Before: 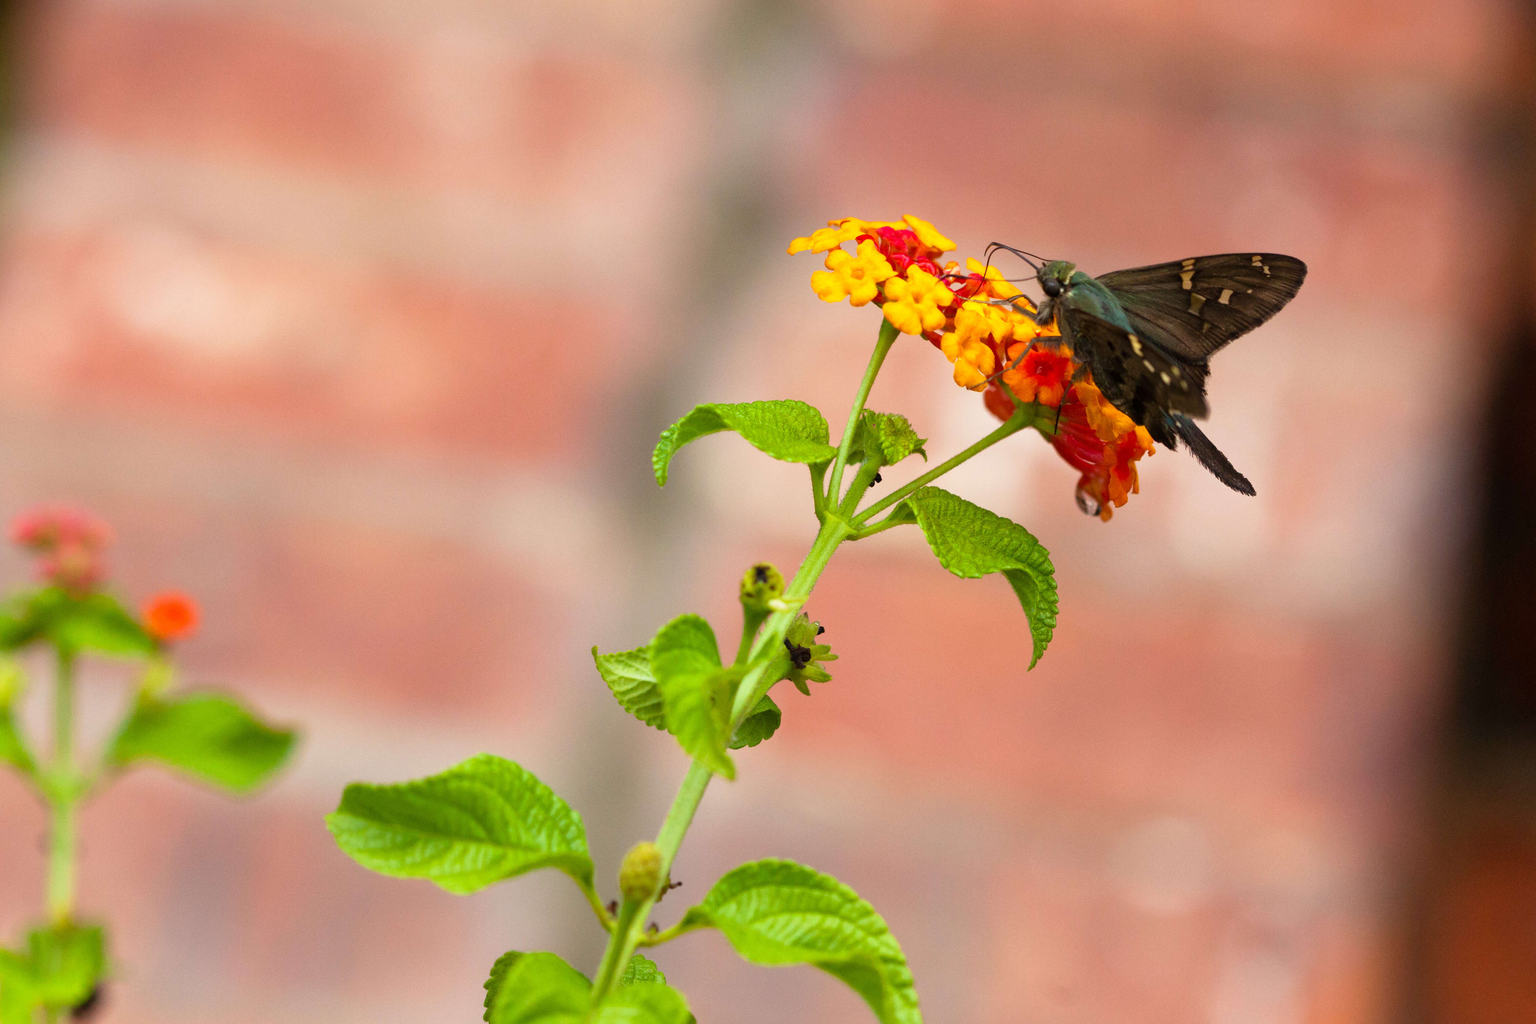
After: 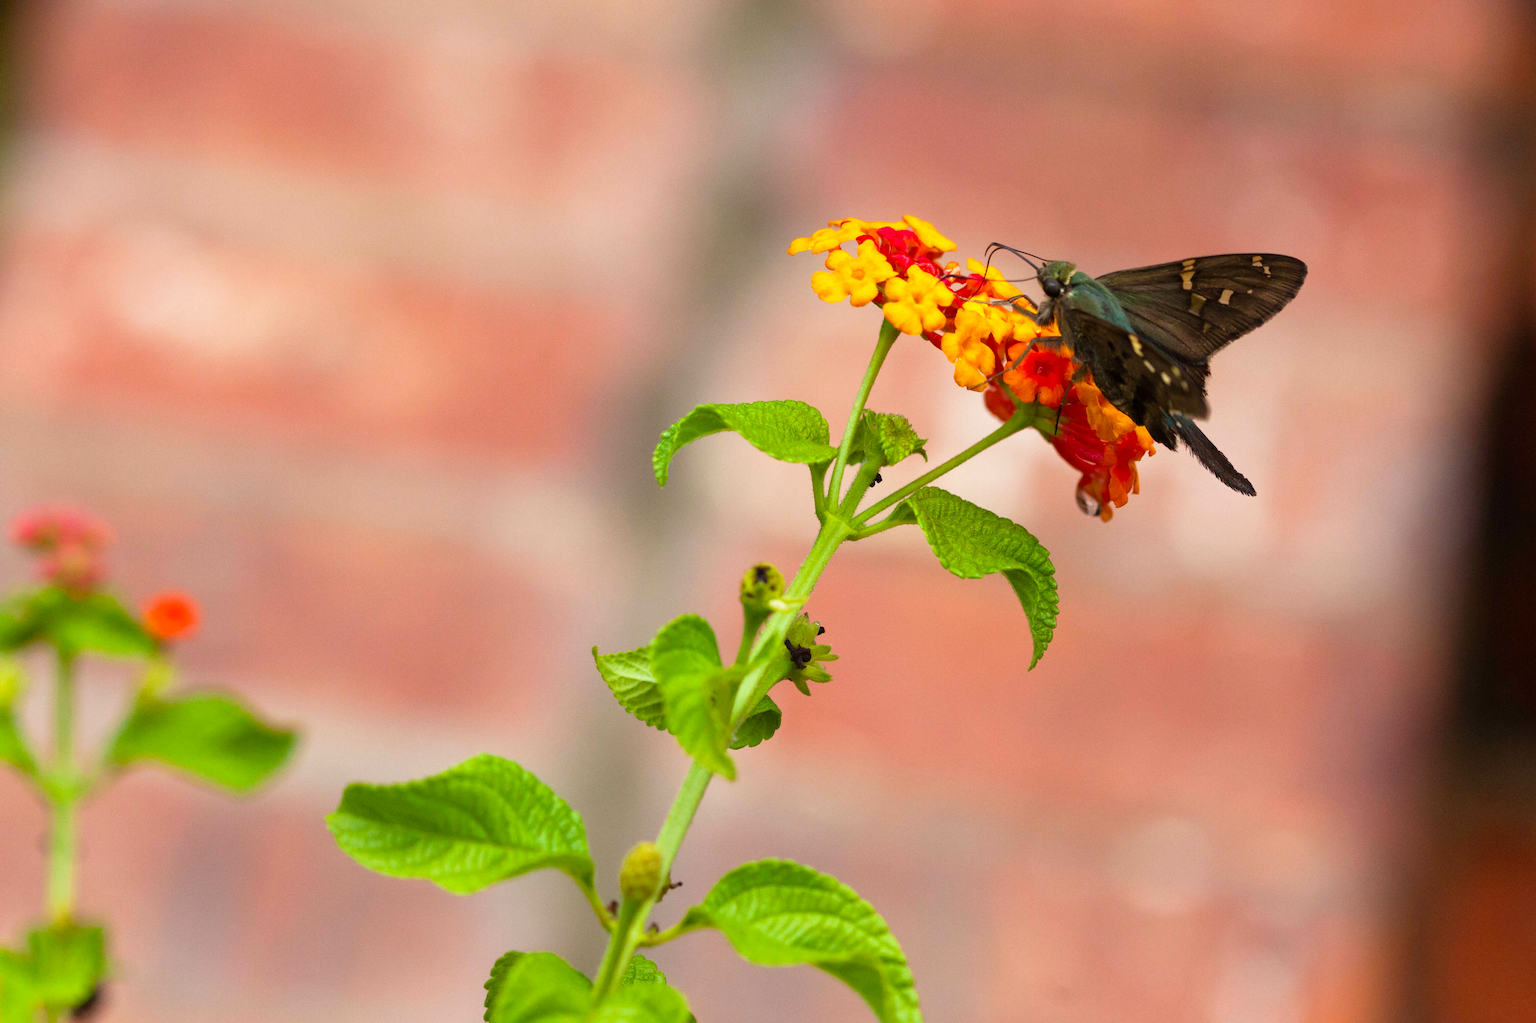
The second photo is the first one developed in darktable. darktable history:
color correction: highlights b* 0.021, saturation 1.09
